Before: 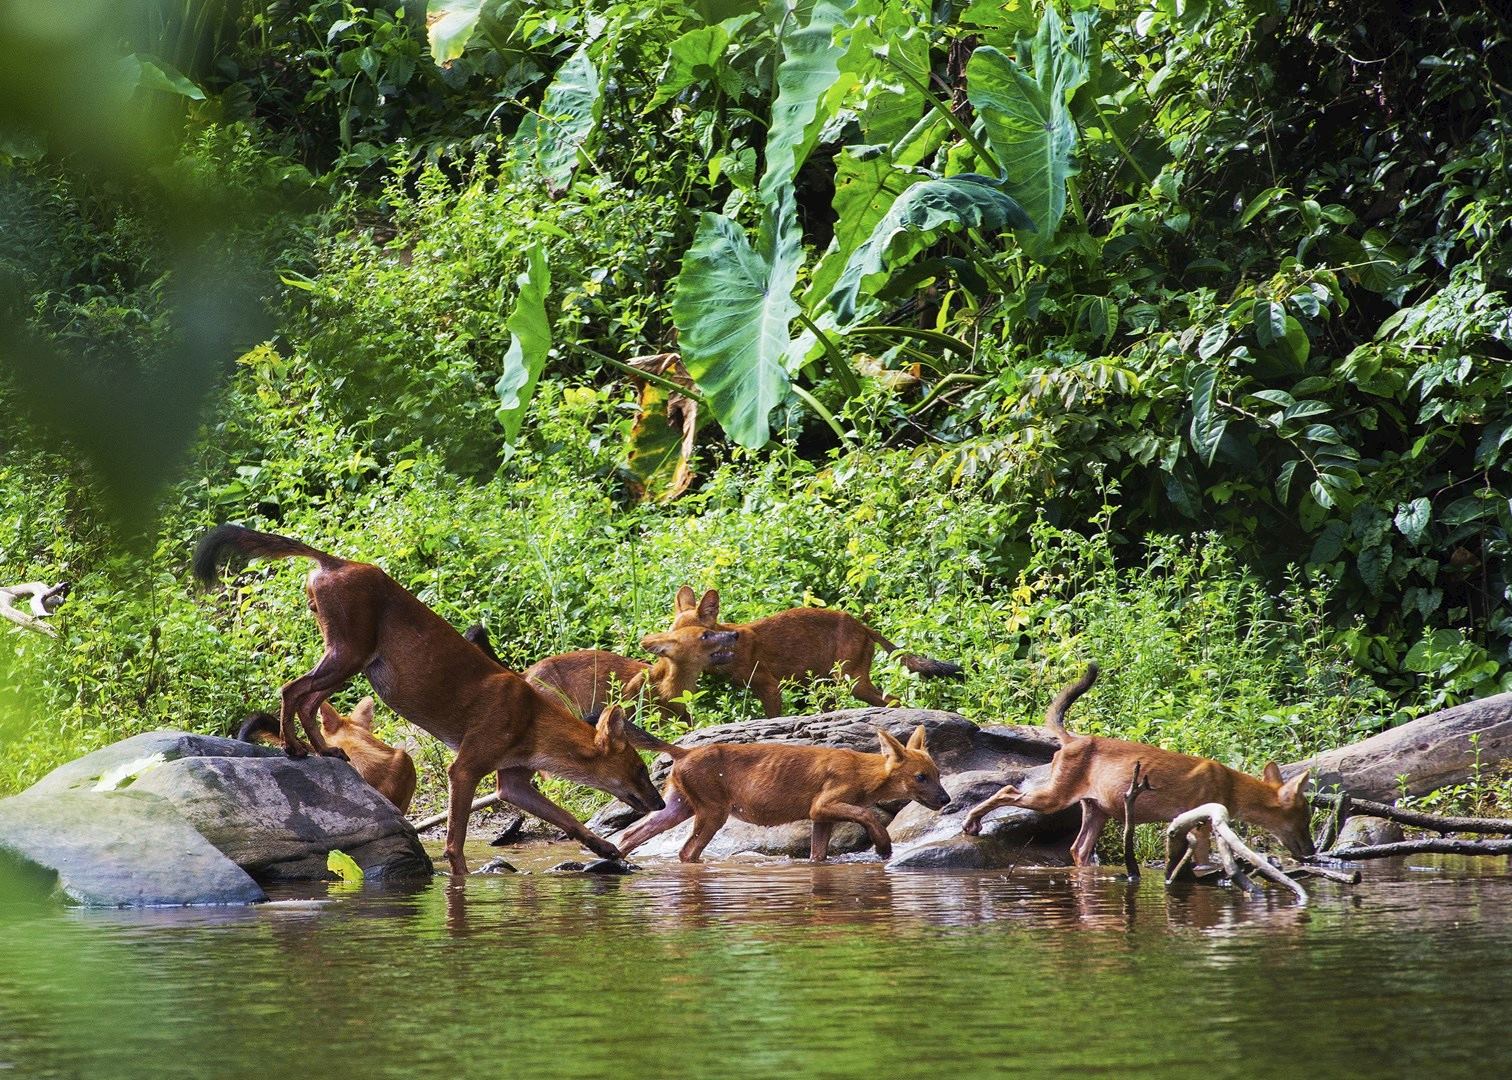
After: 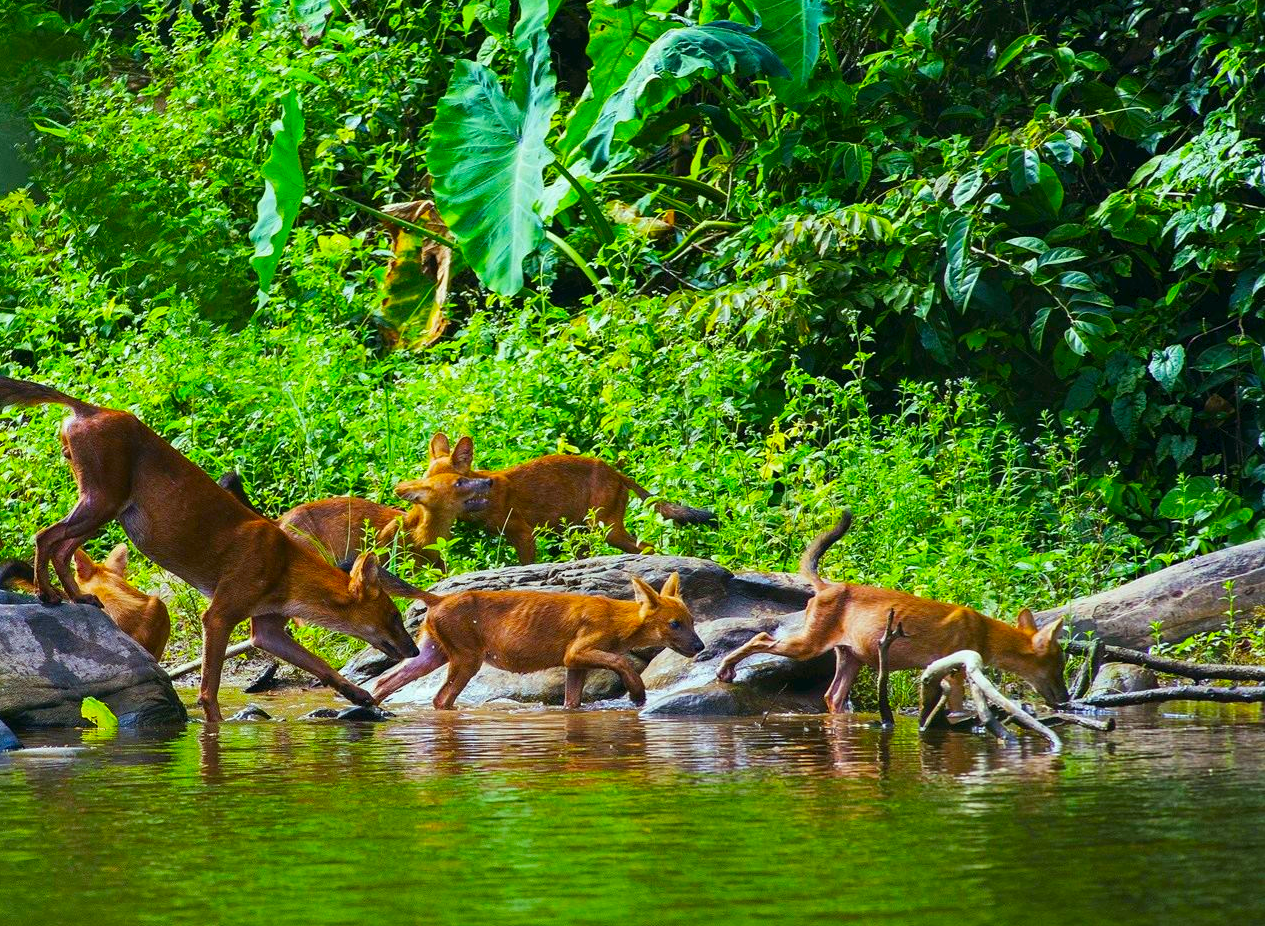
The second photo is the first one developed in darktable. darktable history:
color balance: output saturation 120%
color correction: highlights a* -7.33, highlights b* 1.26, shadows a* -3.55, saturation 1.4
crop: left 16.315%, top 14.246%
